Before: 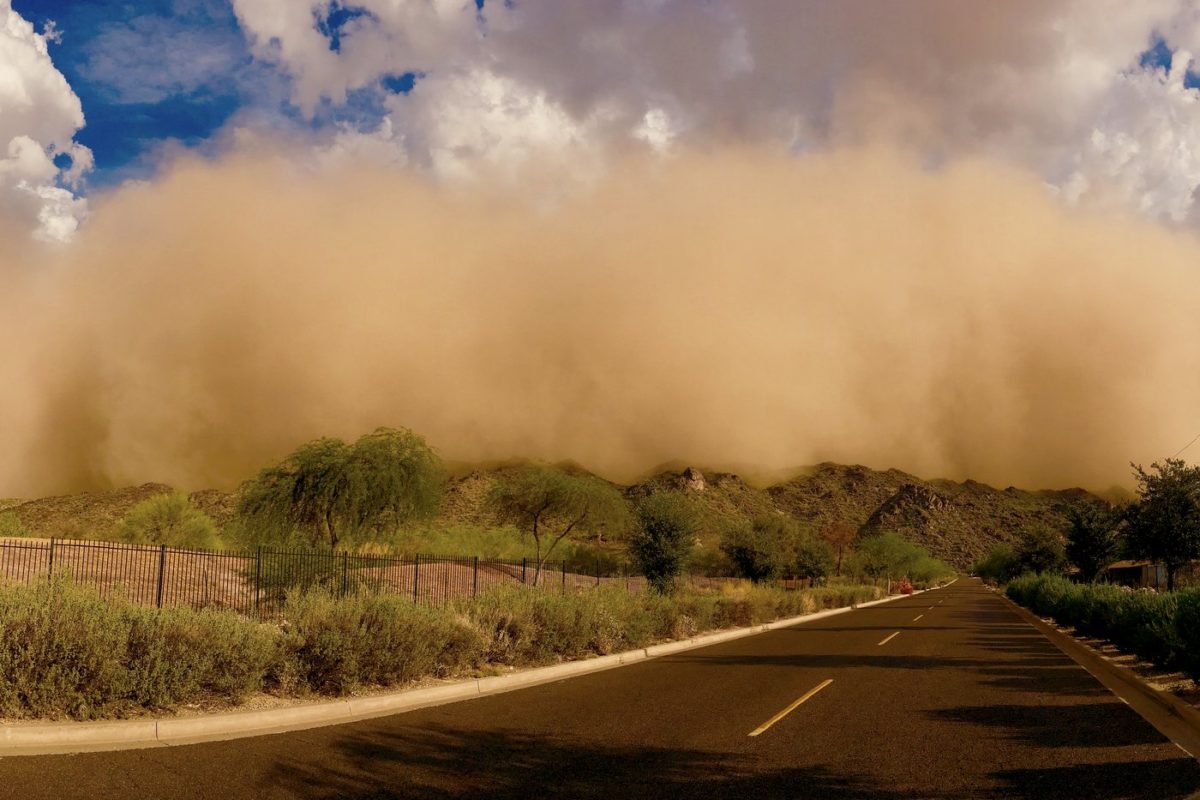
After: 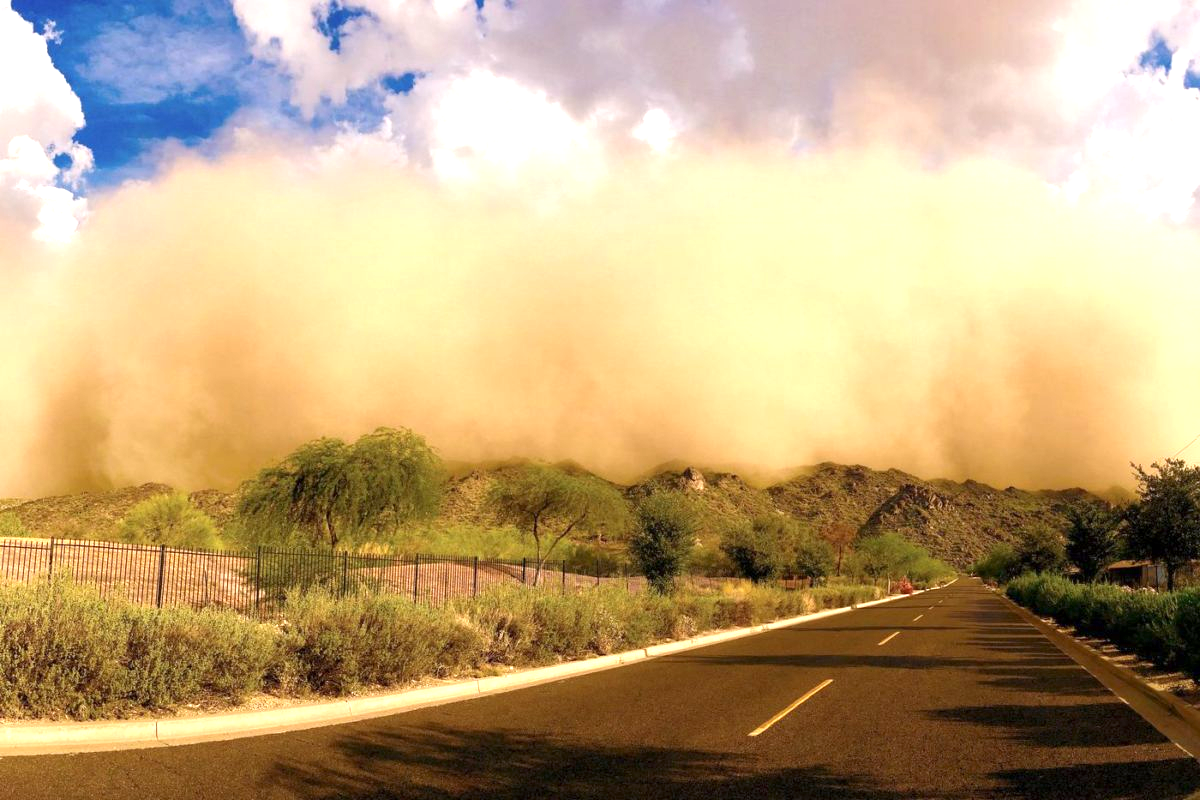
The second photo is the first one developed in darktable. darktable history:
exposure: exposure 1.223 EV, compensate highlight preservation false
white balance: red 0.983, blue 1.036
